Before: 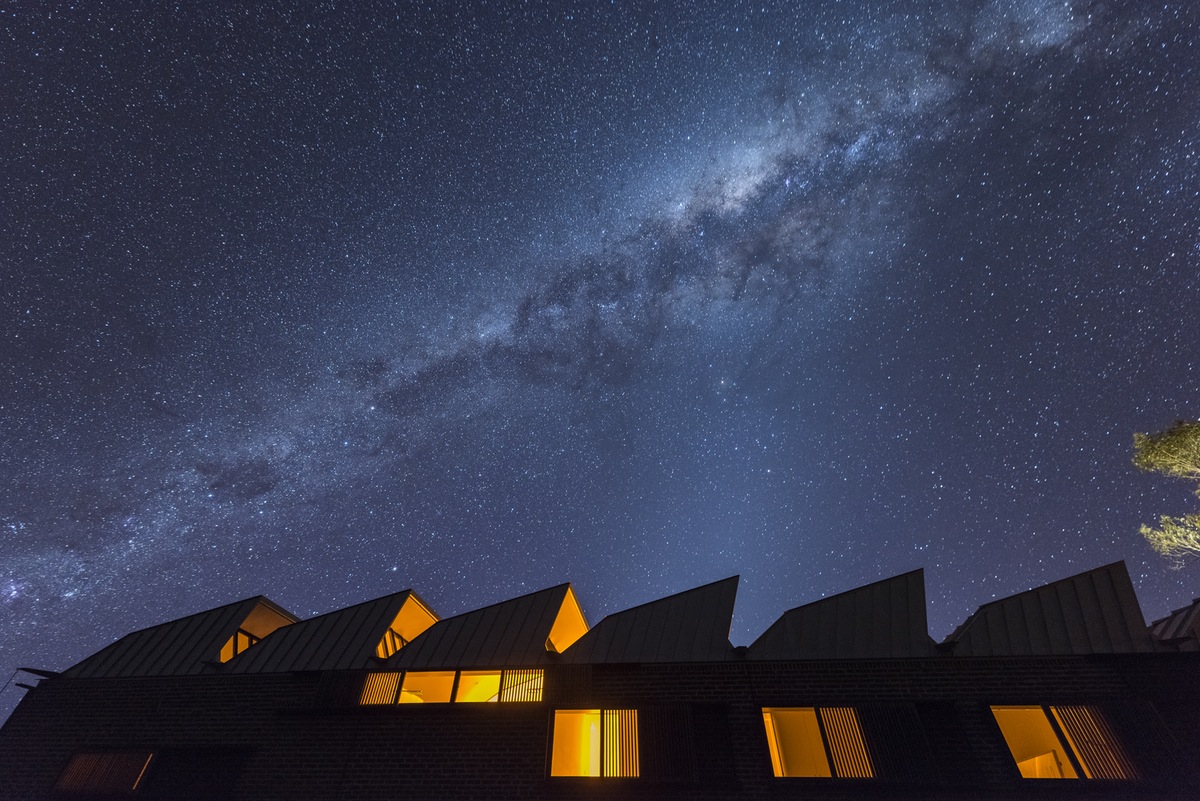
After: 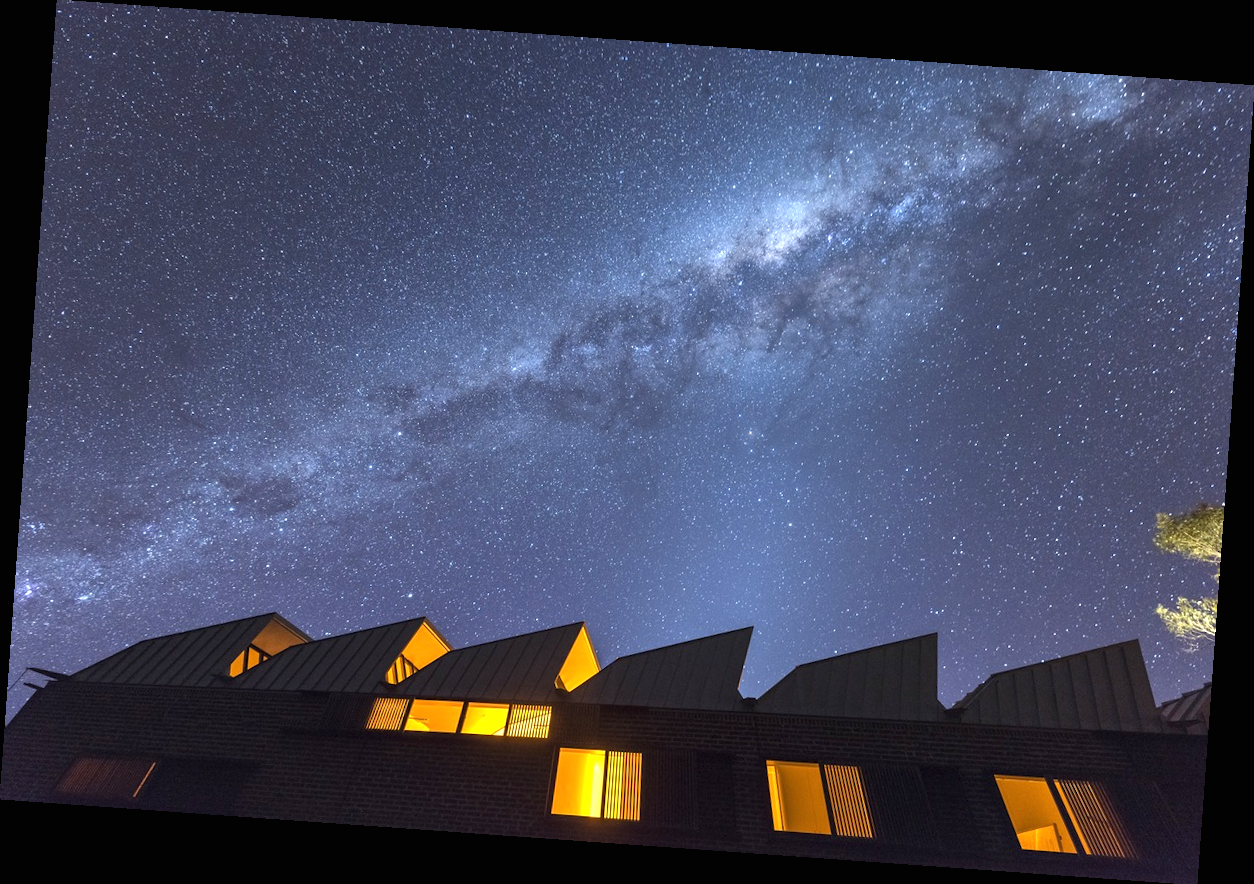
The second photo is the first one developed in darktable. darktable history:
exposure: black level correction 0, exposure 0.95 EV, compensate exposure bias true, compensate highlight preservation false
rotate and perspective: rotation 4.1°, automatic cropping off
